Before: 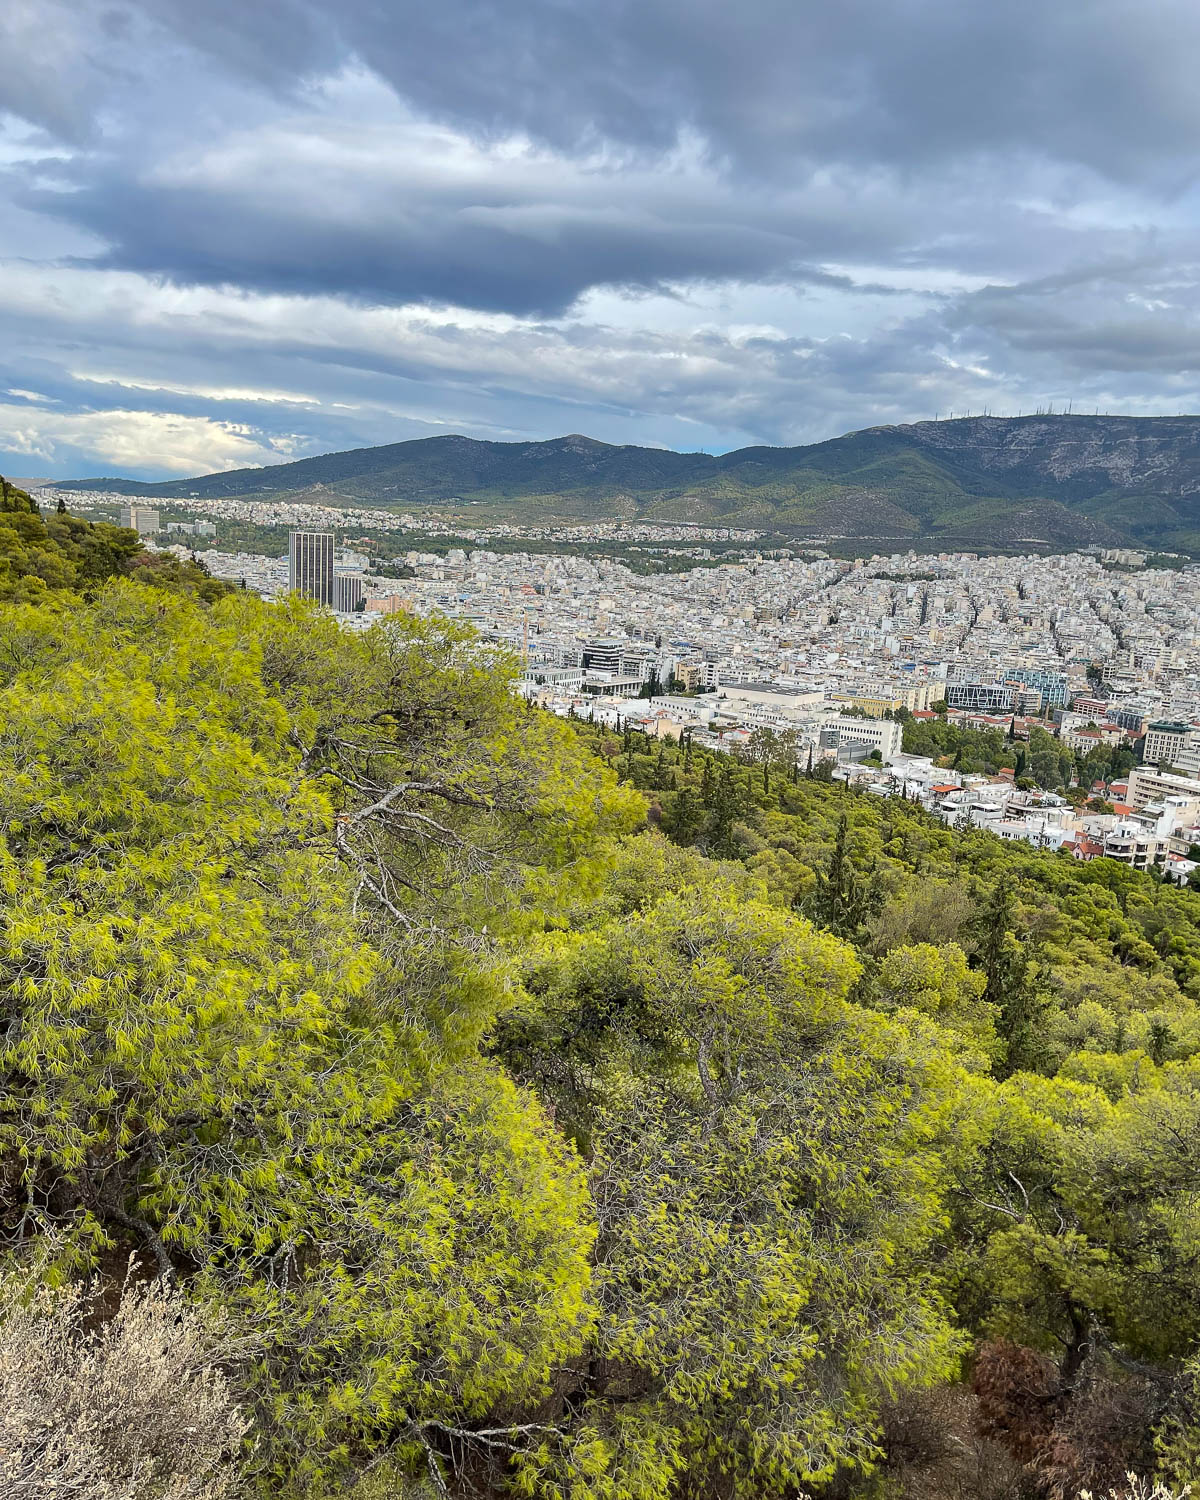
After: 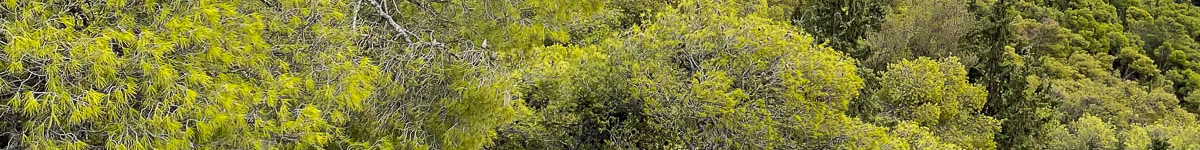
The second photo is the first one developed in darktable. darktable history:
exposure: compensate highlight preservation false
crop and rotate: top 59.084%, bottom 30.916%
